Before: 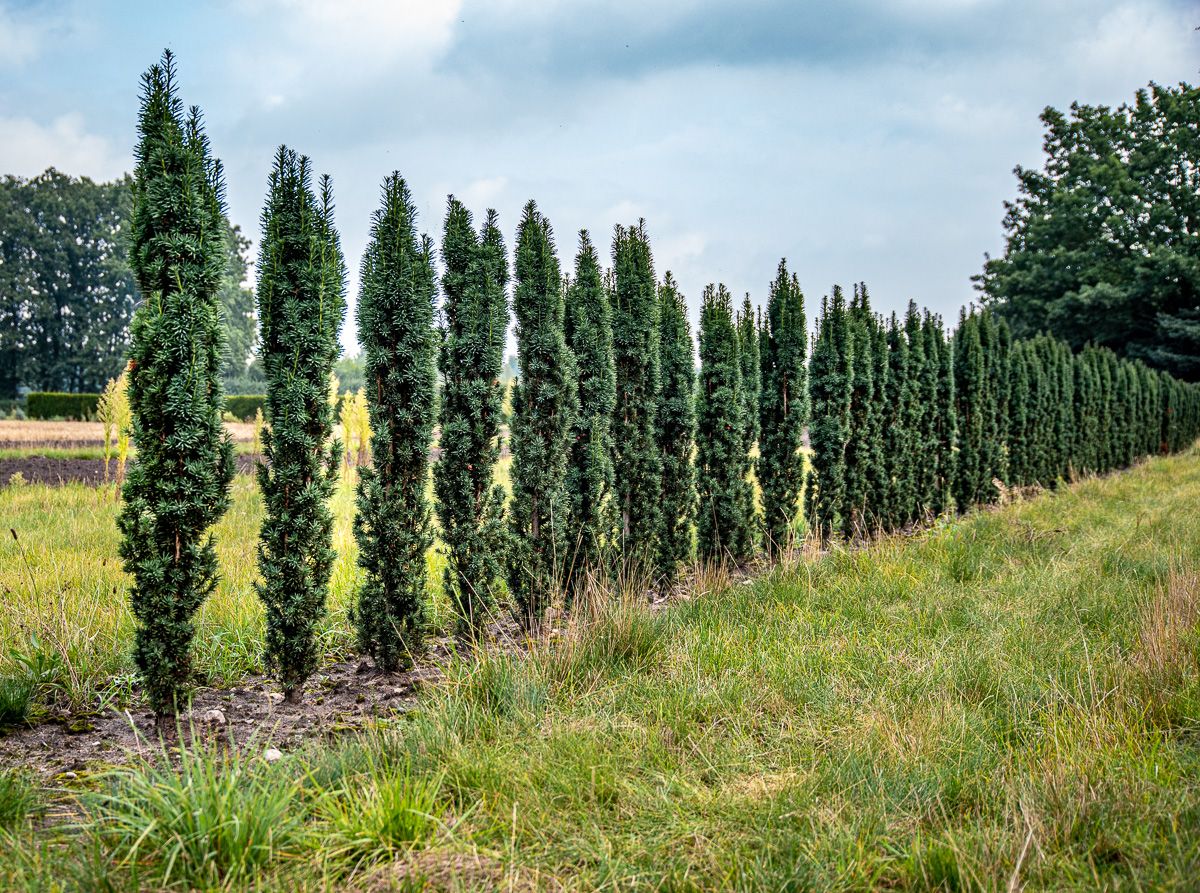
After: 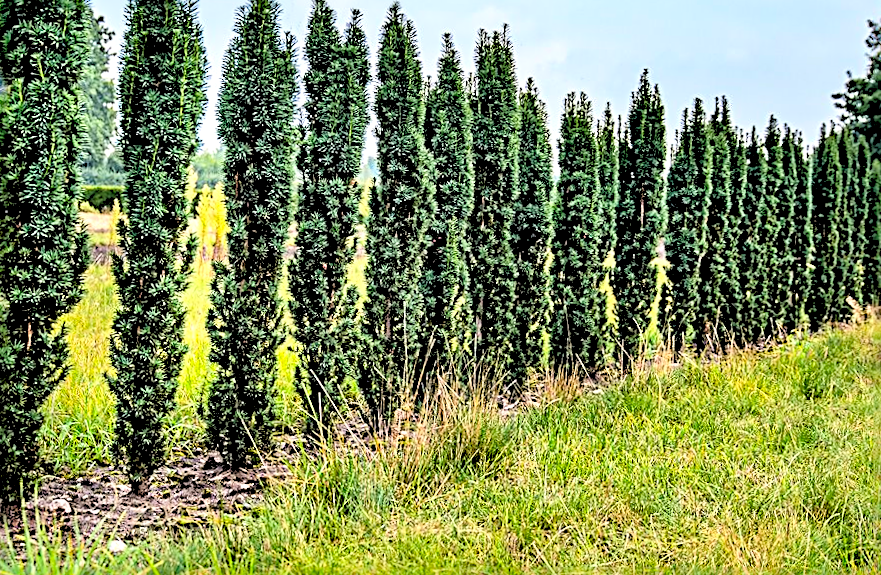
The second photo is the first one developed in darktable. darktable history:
rgb levels: levels [[0.027, 0.429, 0.996], [0, 0.5, 1], [0, 0.5, 1]]
crop and rotate: angle -3.37°, left 9.79%, top 20.73%, right 12.42%, bottom 11.82%
local contrast: mode bilateral grid, contrast 20, coarseness 50, detail 148%, midtone range 0.2
rotate and perspective: rotation -1.24°, automatic cropping off
white balance: emerald 1
contrast brightness saturation: contrast 0.16, saturation 0.32
sharpen: radius 3.025, amount 0.757
